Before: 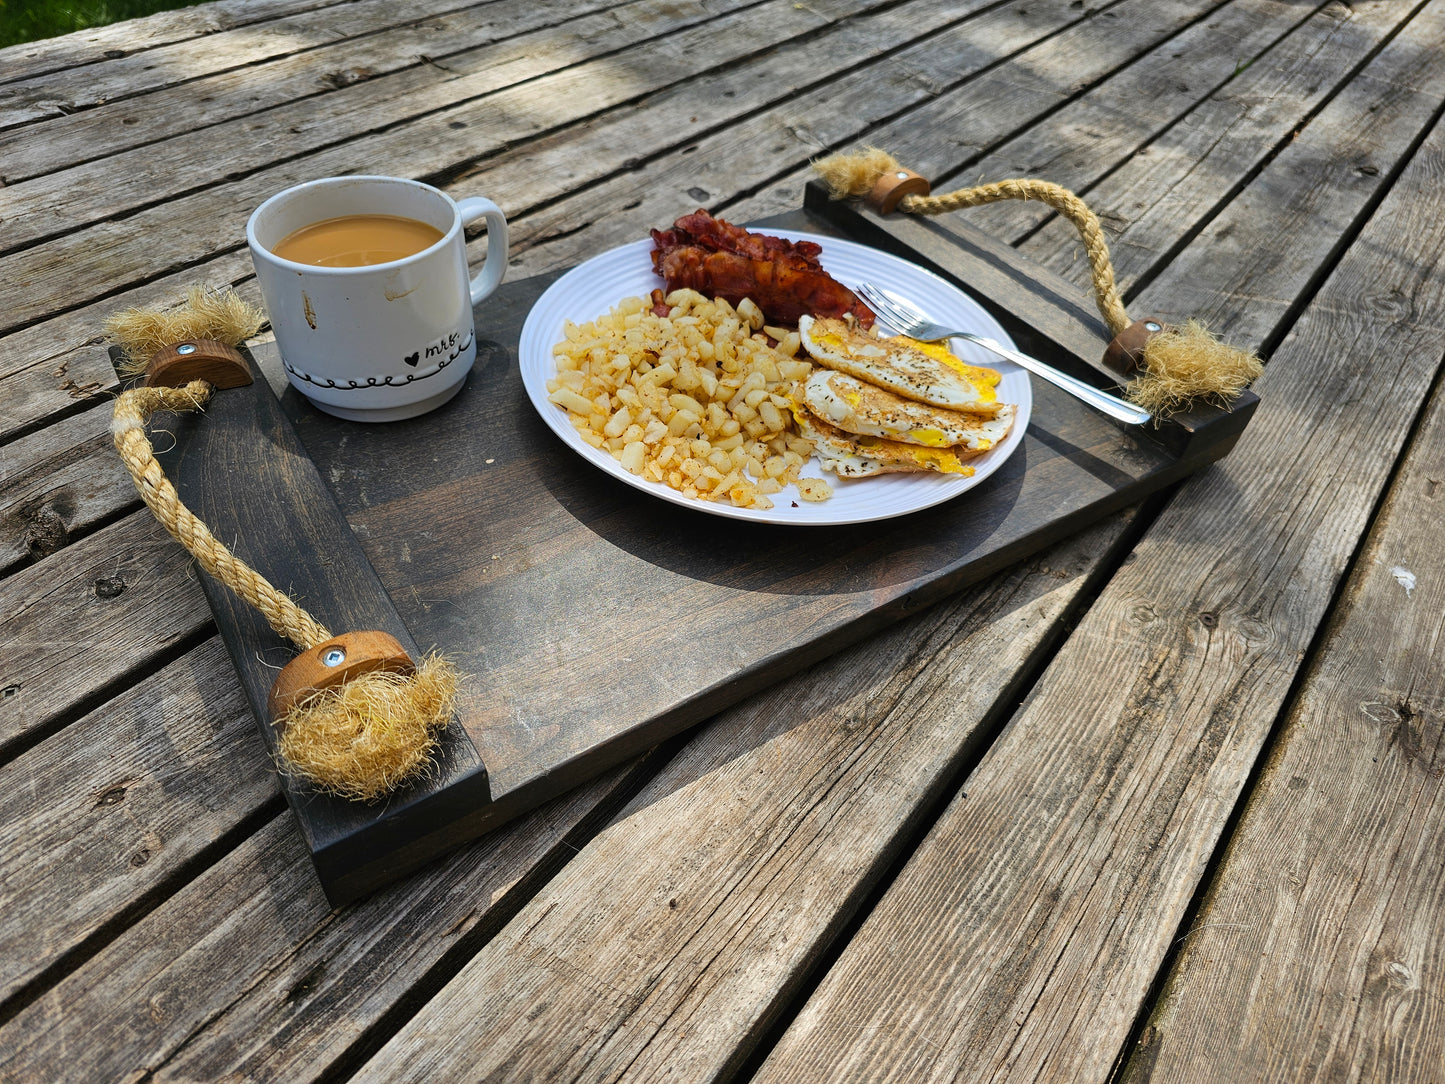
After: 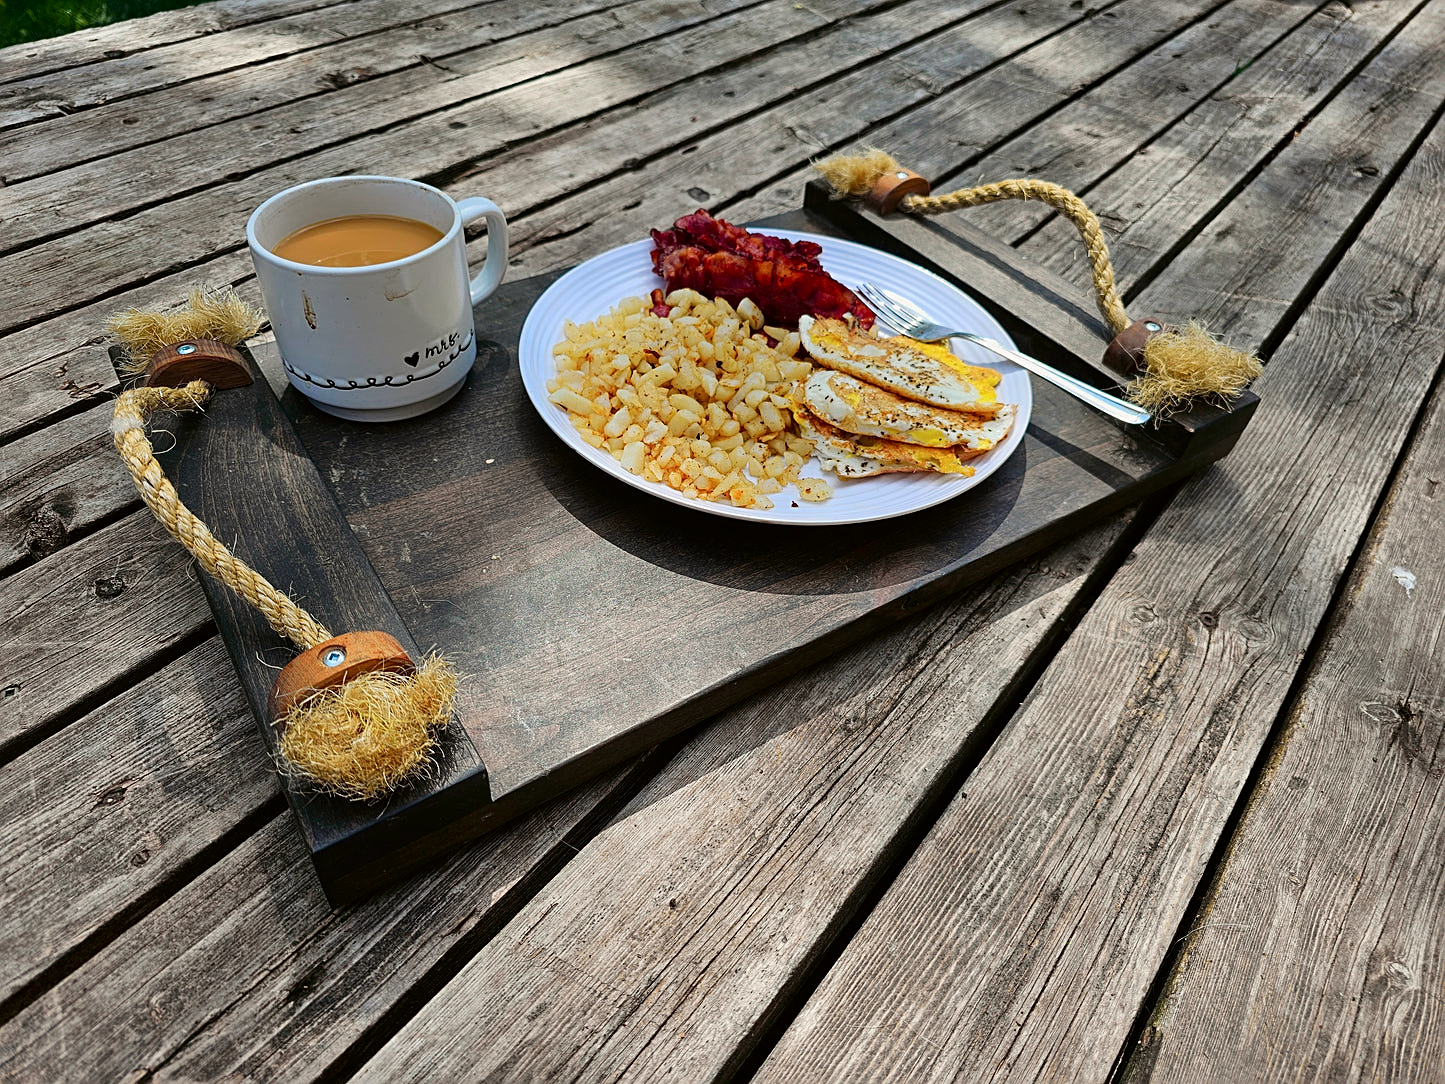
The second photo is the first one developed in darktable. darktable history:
sharpen: on, module defaults
tone curve: curves: ch0 [(0, 0) (0.068, 0.031) (0.183, 0.13) (0.341, 0.319) (0.547, 0.545) (0.828, 0.817) (1, 0.968)]; ch1 [(0, 0) (0.23, 0.166) (0.34, 0.308) (0.371, 0.337) (0.429, 0.408) (0.477, 0.466) (0.499, 0.5) (0.529, 0.528) (0.559, 0.578) (0.743, 0.798) (1, 1)]; ch2 [(0, 0) (0.431, 0.419) (0.495, 0.502) (0.524, 0.525) (0.568, 0.543) (0.6, 0.597) (0.634, 0.644) (0.728, 0.722) (1, 1)], color space Lab, independent channels, preserve colors none
